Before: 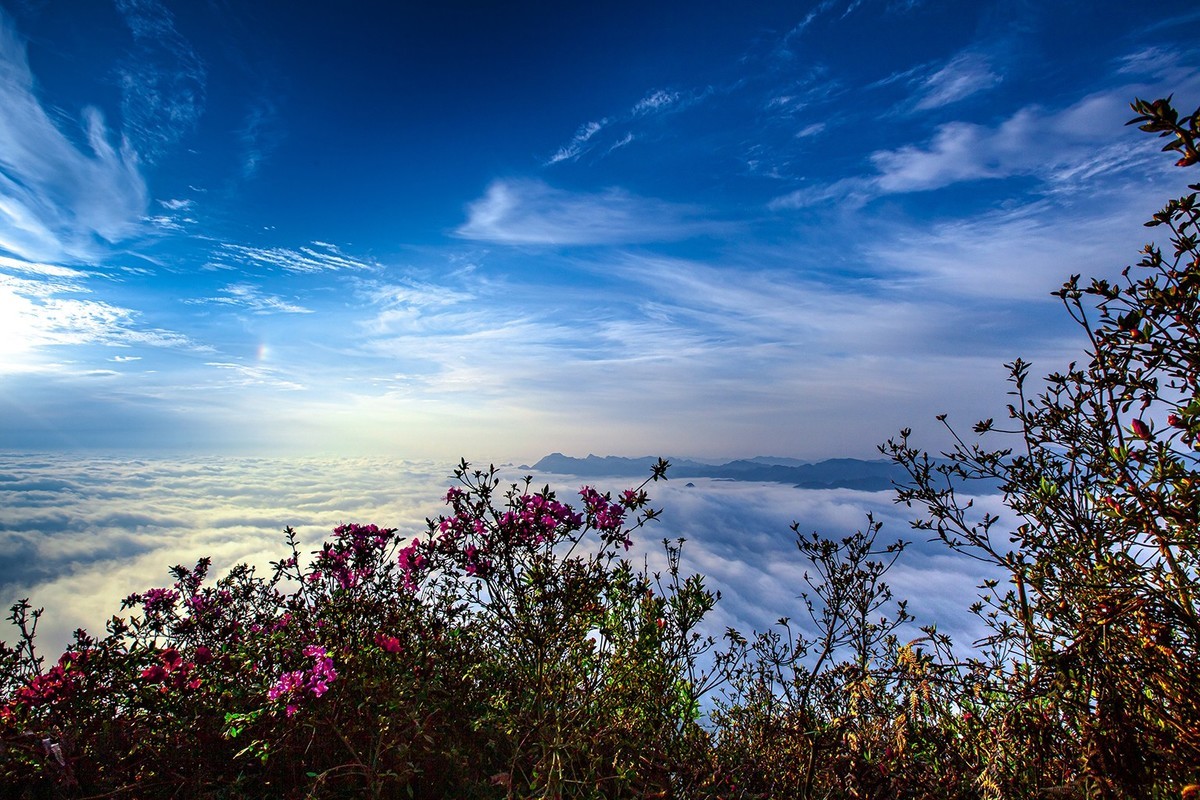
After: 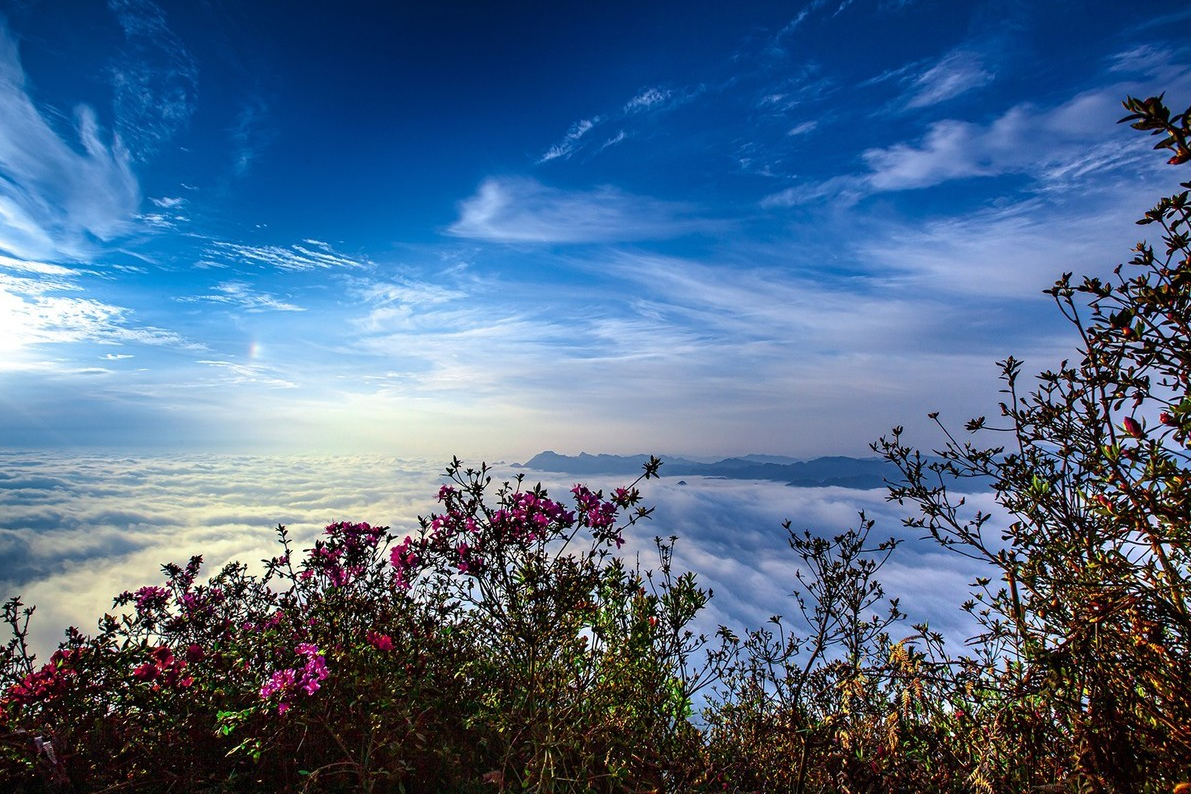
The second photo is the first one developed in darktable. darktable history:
crop and rotate: left 0.73%, top 0.357%, bottom 0.339%
